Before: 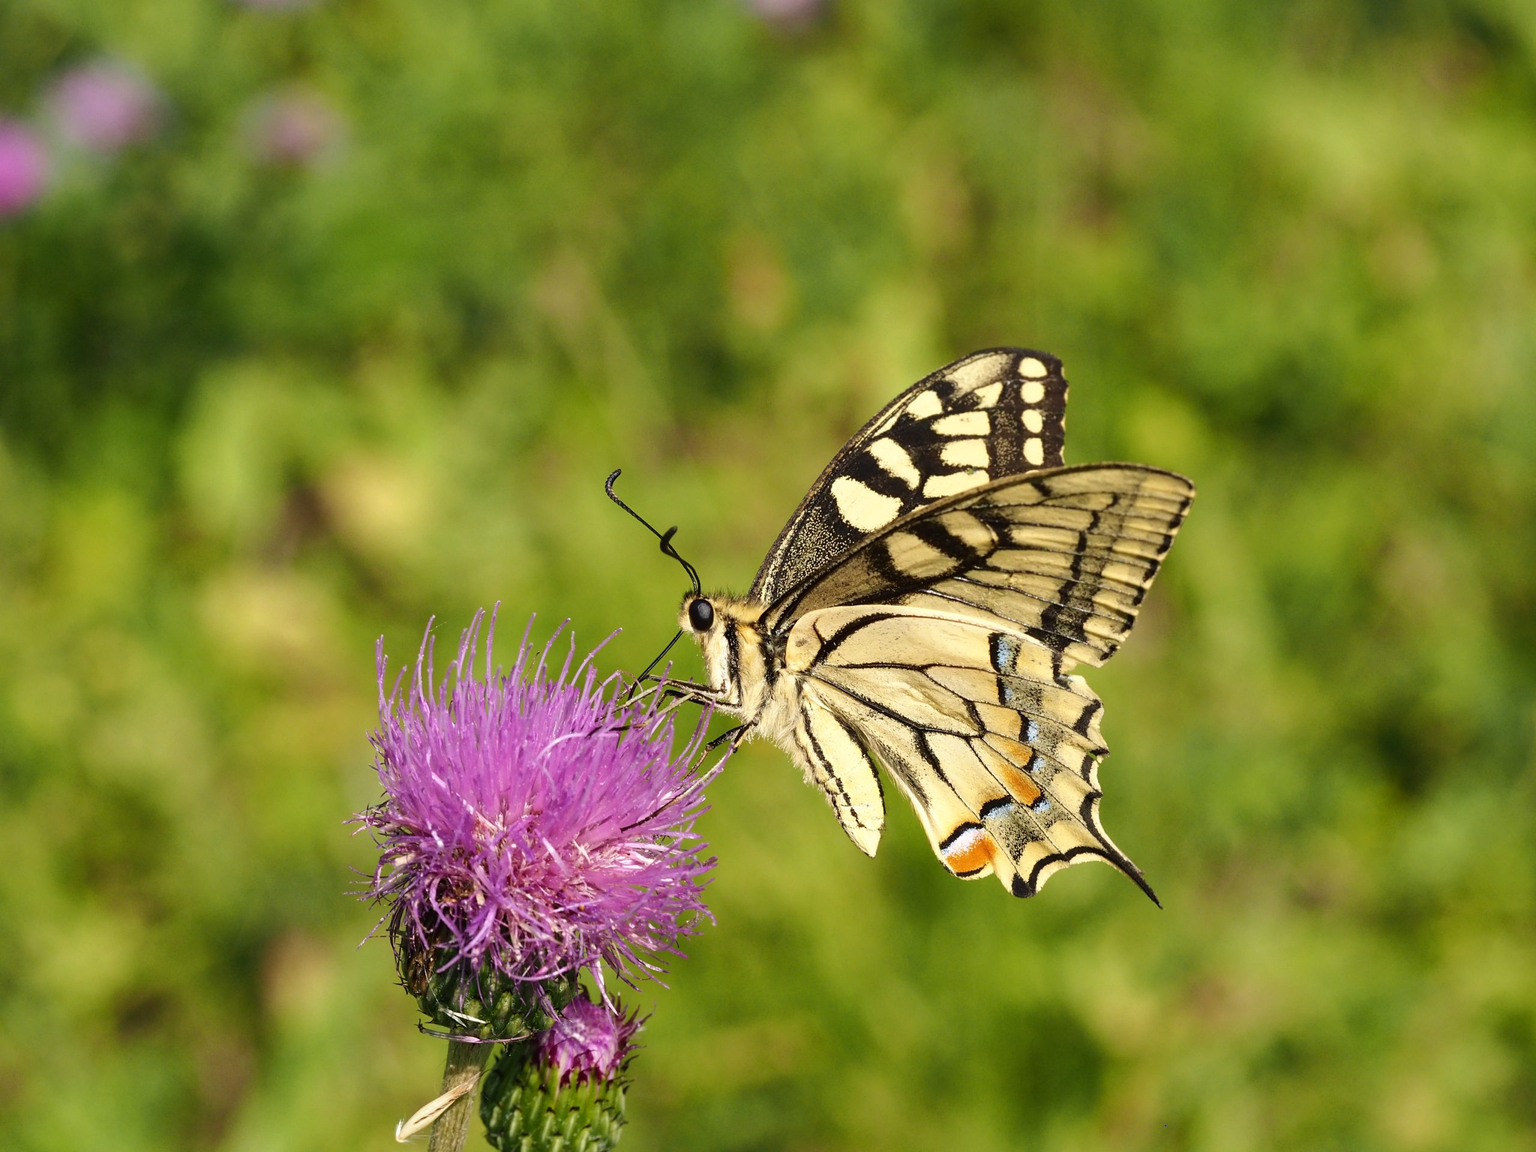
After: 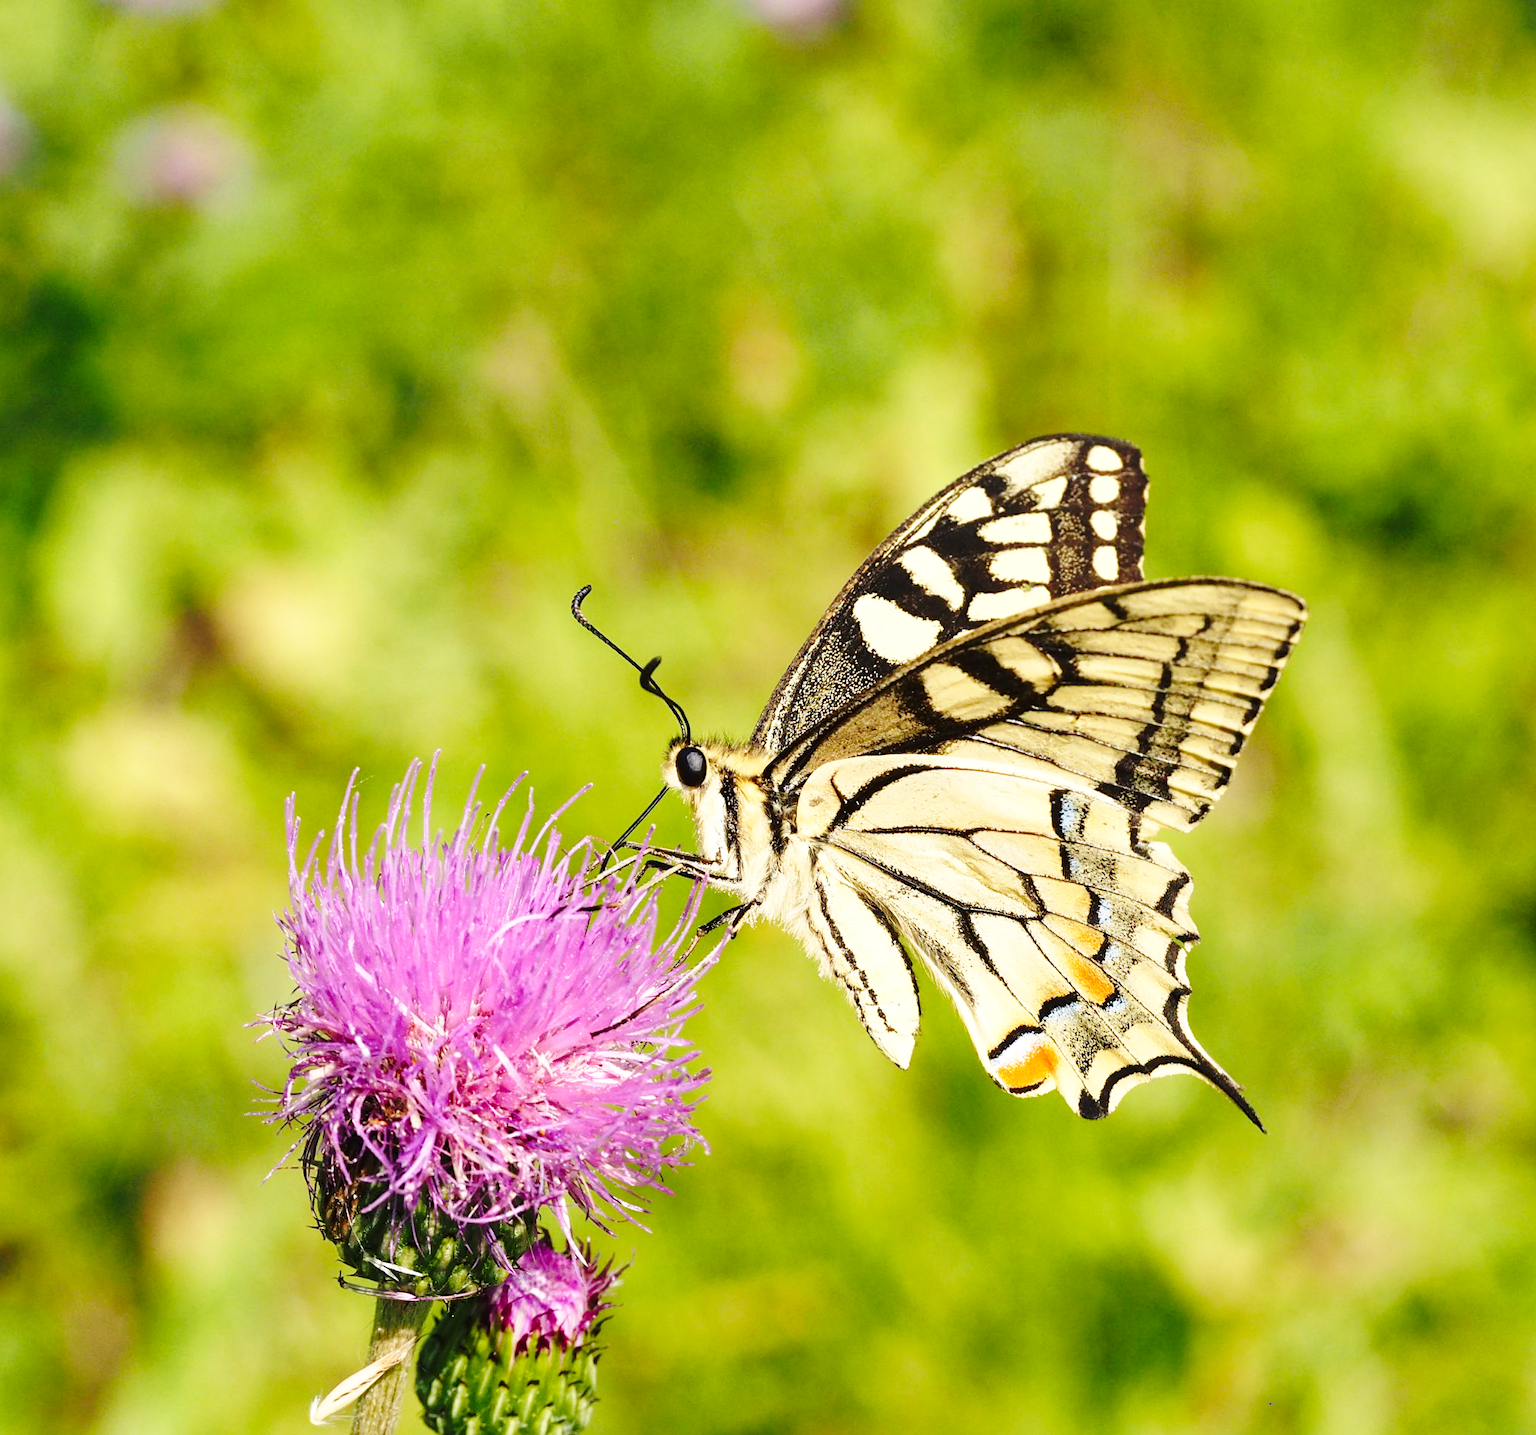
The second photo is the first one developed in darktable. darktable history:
base curve: curves: ch0 [(0, 0) (0.032, 0.037) (0.105, 0.228) (0.435, 0.76) (0.856, 0.983) (1, 1)], preserve colors none
crop and rotate: left 9.597%, right 10.195%
